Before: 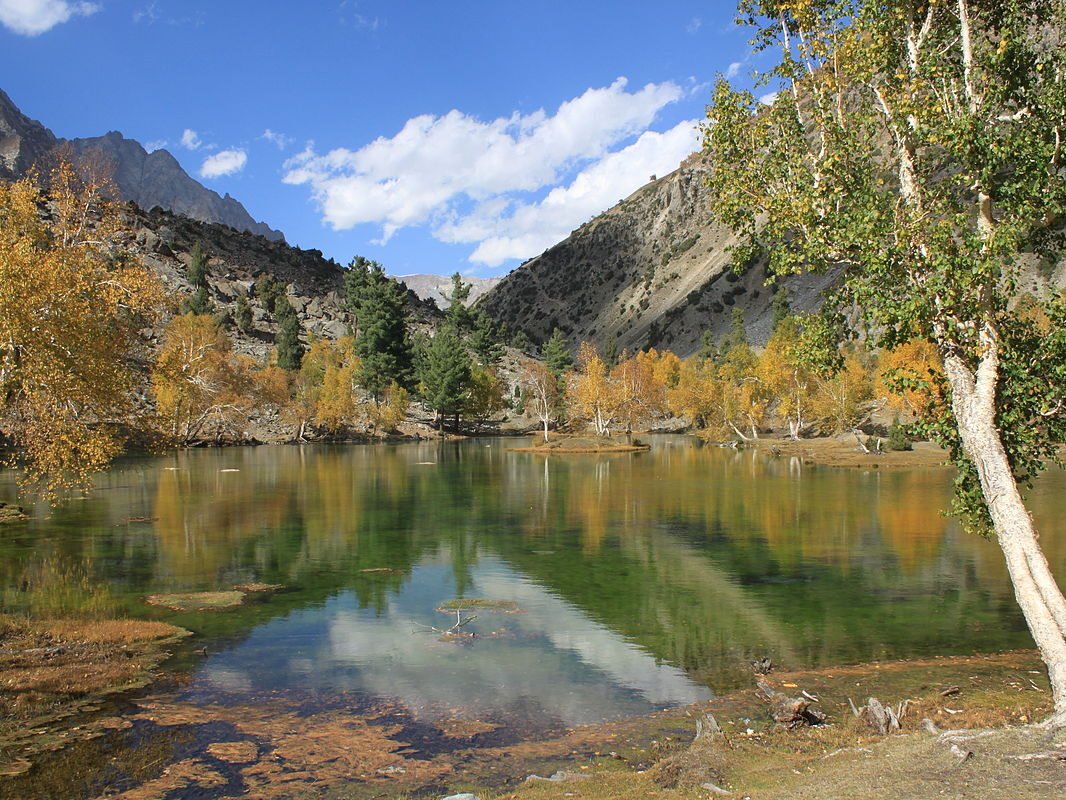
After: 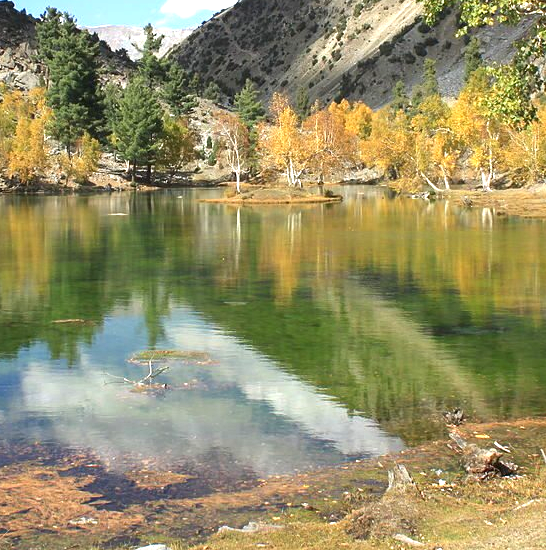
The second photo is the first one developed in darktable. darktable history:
shadows and highlights: radius 261.86, soften with gaussian
crop and rotate: left 28.914%, top 31.127%, right 19.84%
exposure: exposure 0.949 EV, compensate exposure bias true, compensate highlight preservation false
